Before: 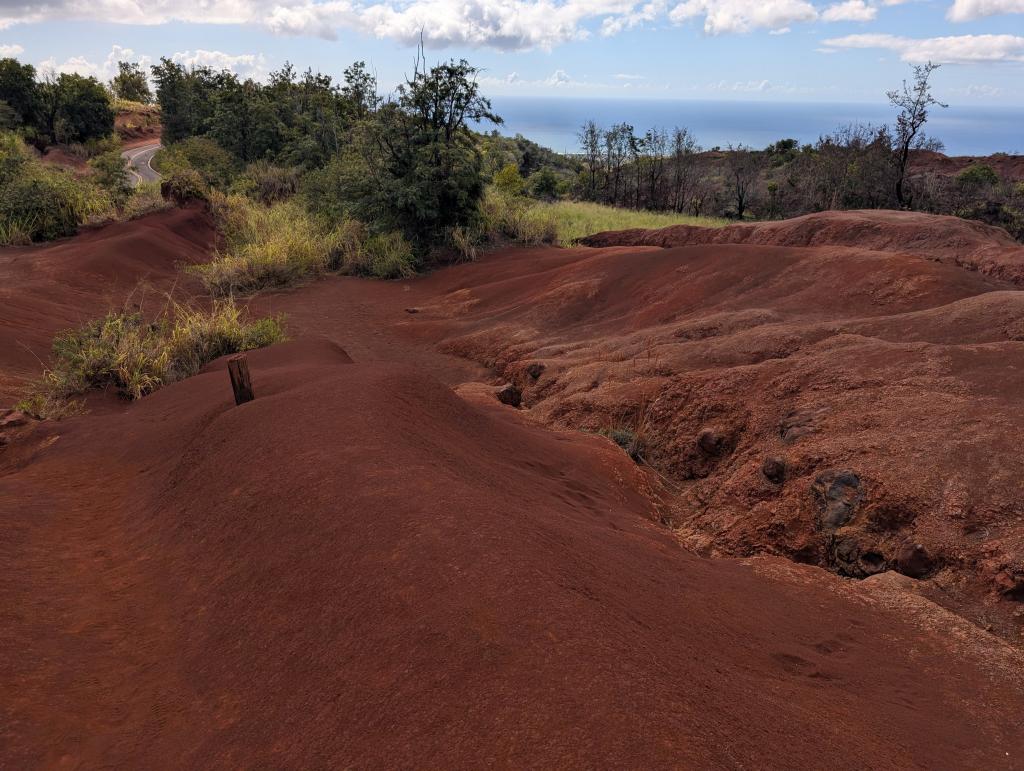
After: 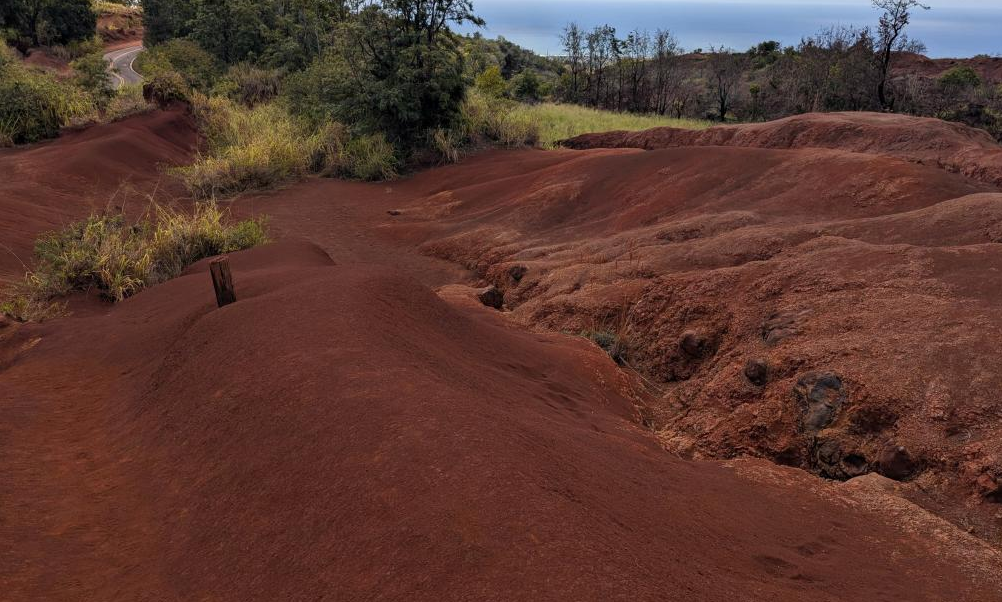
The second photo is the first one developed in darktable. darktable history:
crop and rotate: left 1.841%, top 12.862%, right 0.22%, bottom 8.937%
